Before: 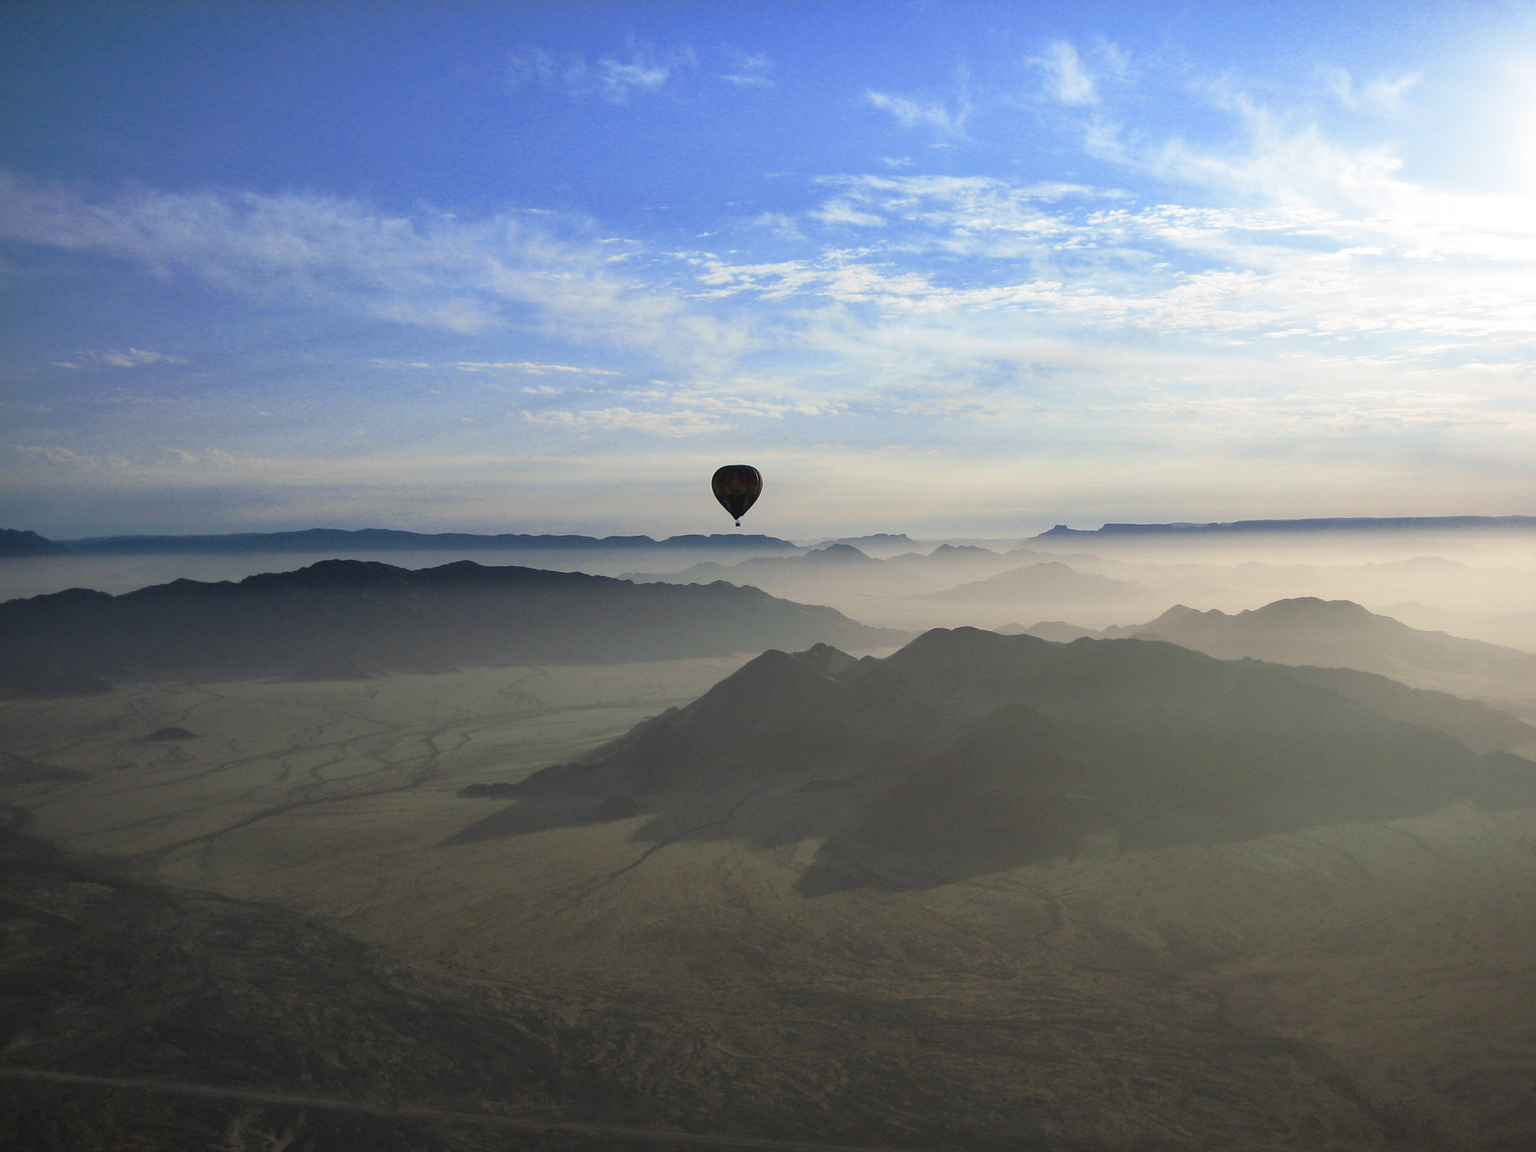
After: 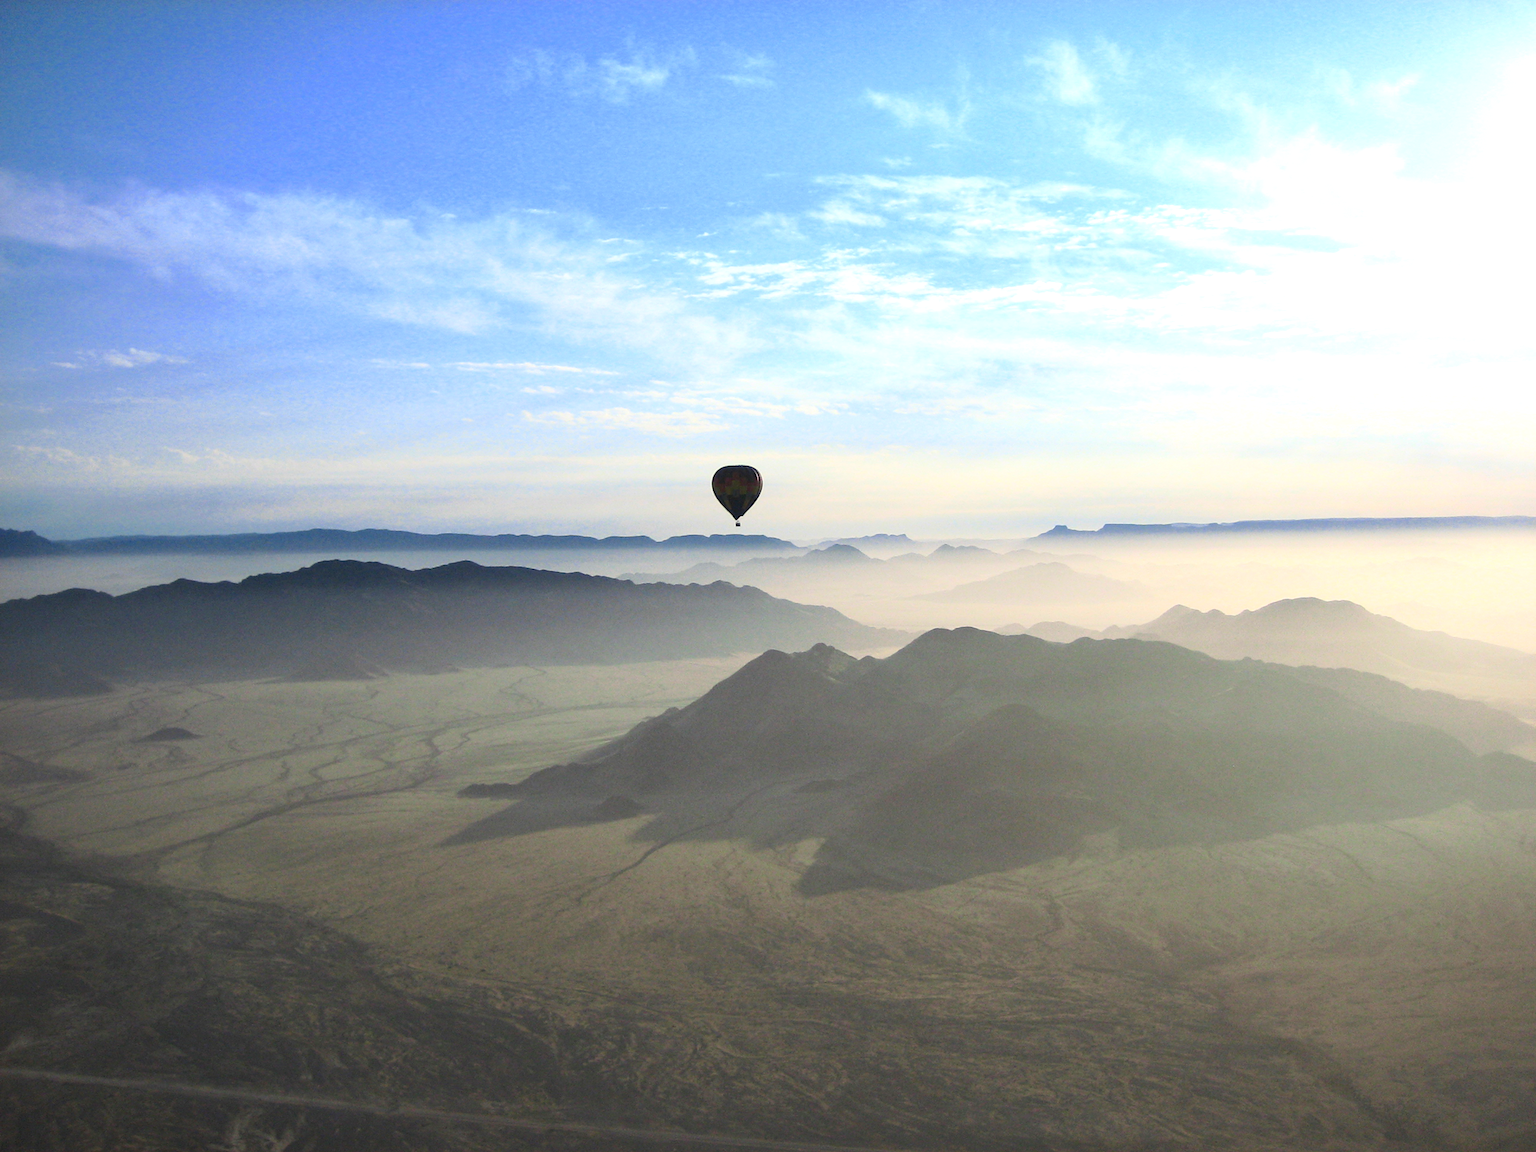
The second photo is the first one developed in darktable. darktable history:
contrast brightness saturation: contrast 0.2, brightness 0.16, saturation 0.22
exposure: black level correction 0, exposure 0.5 EV, compensate exposure bias true, compensate highlight preservation false
